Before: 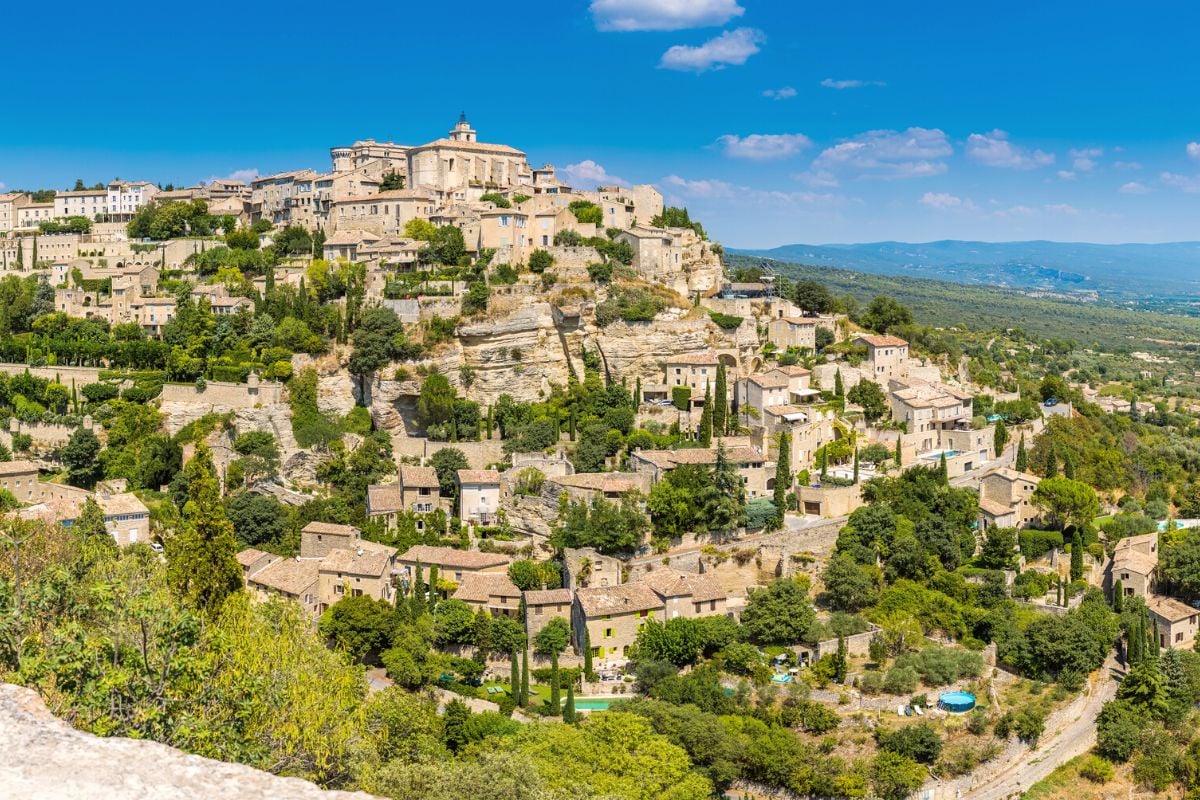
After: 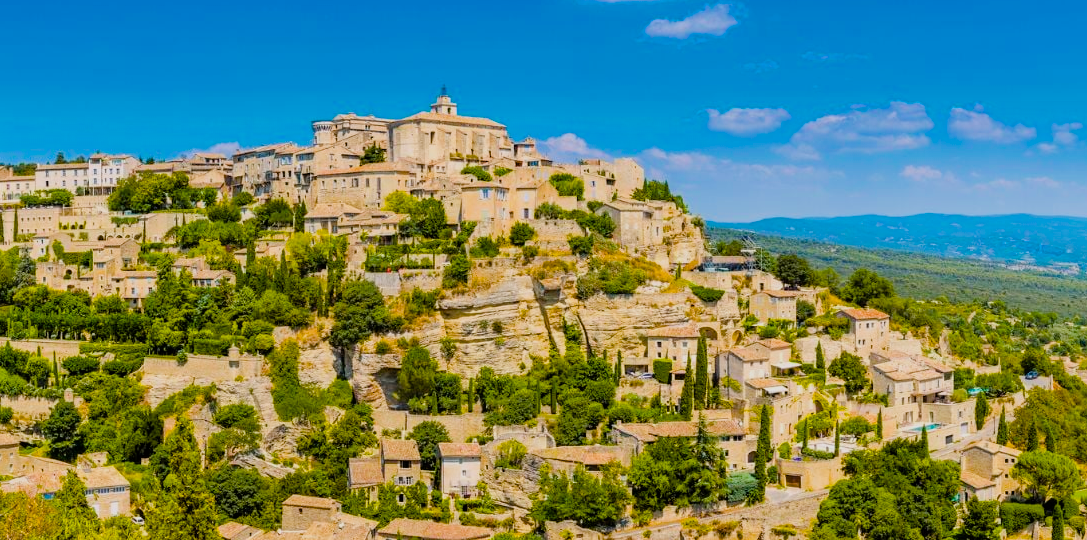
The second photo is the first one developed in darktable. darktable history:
filmic rgb: black relative exposure -7.96 EV, white relative exposure 4.02 EV, hardness 4.1
crop: left 1.621%, top 3.413%, right 7.714%, bottom 28.436%
color balance rgb: highlights gain › chroma 0.145%, highlights gain › hue 332.32°, linear chroma grading › shadows 31.331%, linear chroma grading › global chroma -1.452%, linear chroma grading › mid-tones 3.634%, perceptual saturation grading › global saturation 73.983%, perceptual saturation grading › shadows -29.984%, contrast 5.019%
